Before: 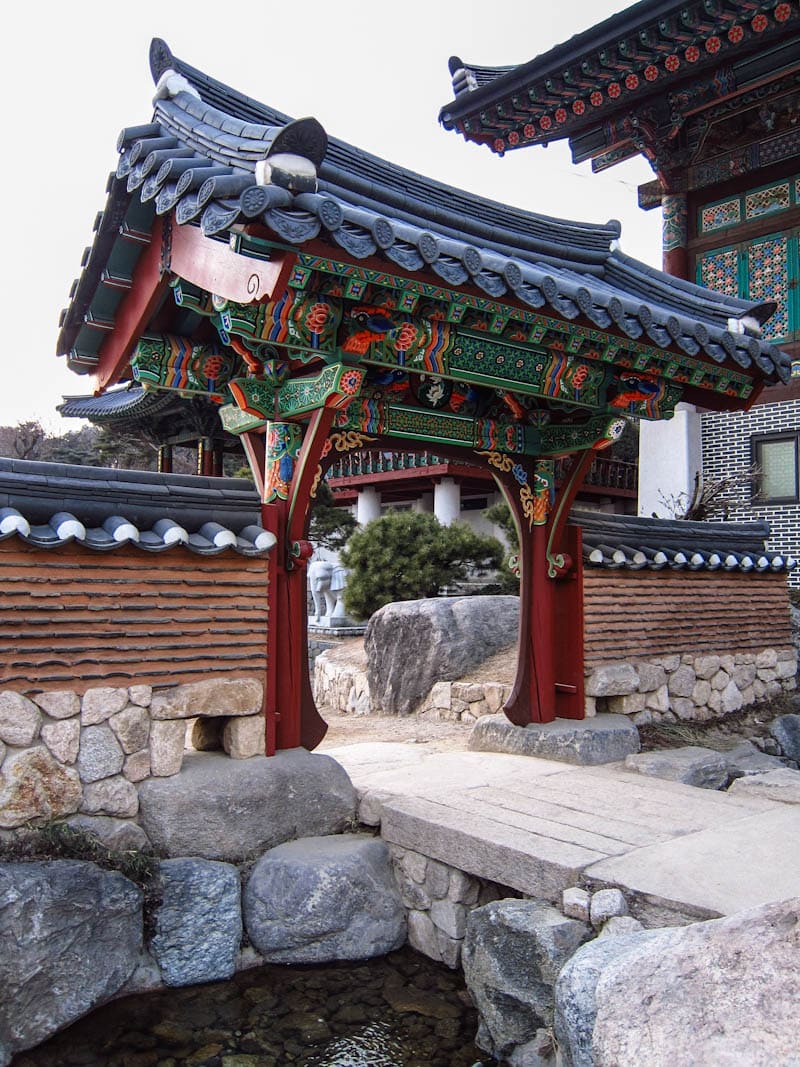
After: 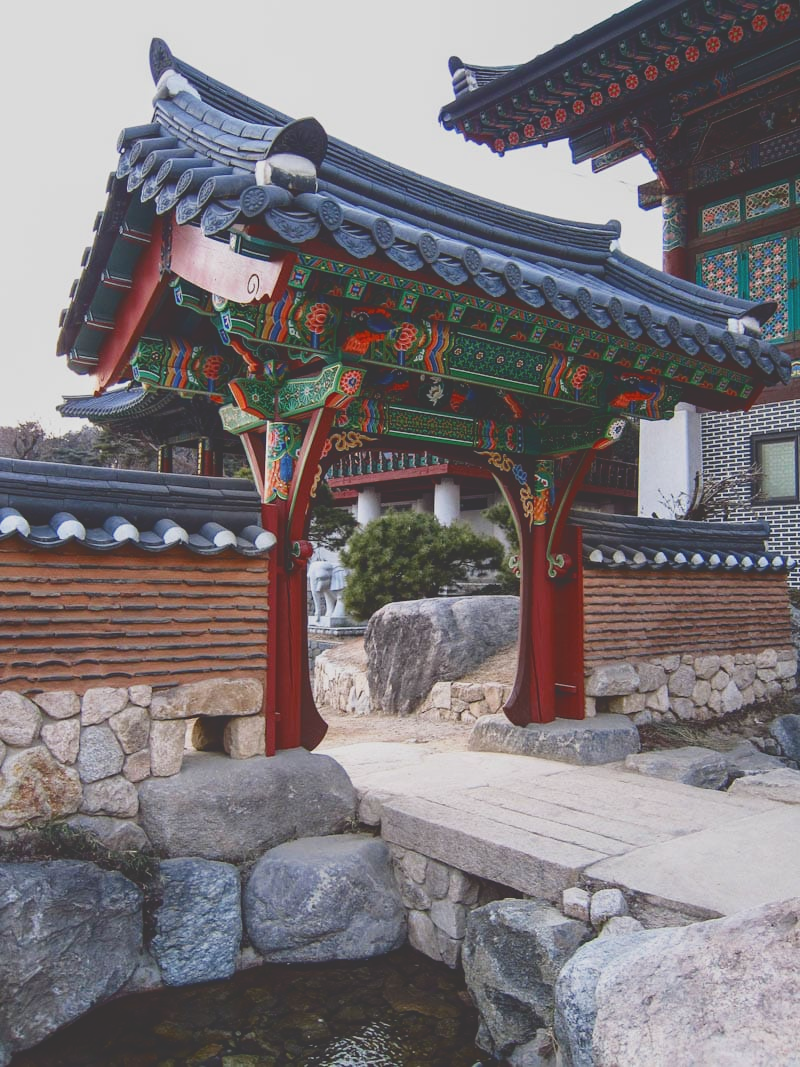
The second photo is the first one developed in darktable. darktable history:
filmic rgb: black relative exposure -11.38 EV, white relative exposure 3.23 EV, hardness 6.82
tone curve: curves: ch0 [(0, 0.211) (0.15, 0.25) (1, 0.953)], color space Lab, independent channels, preserve colors none
tone equalizer: on, module defaults
